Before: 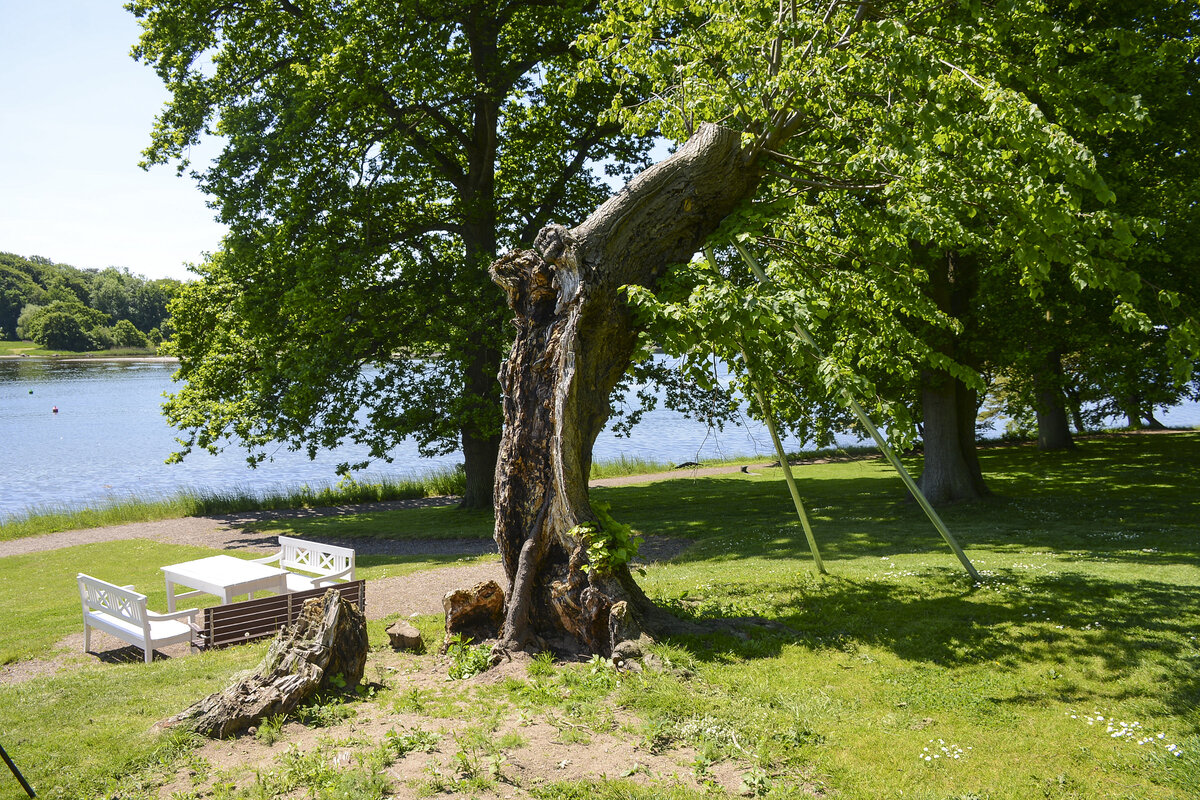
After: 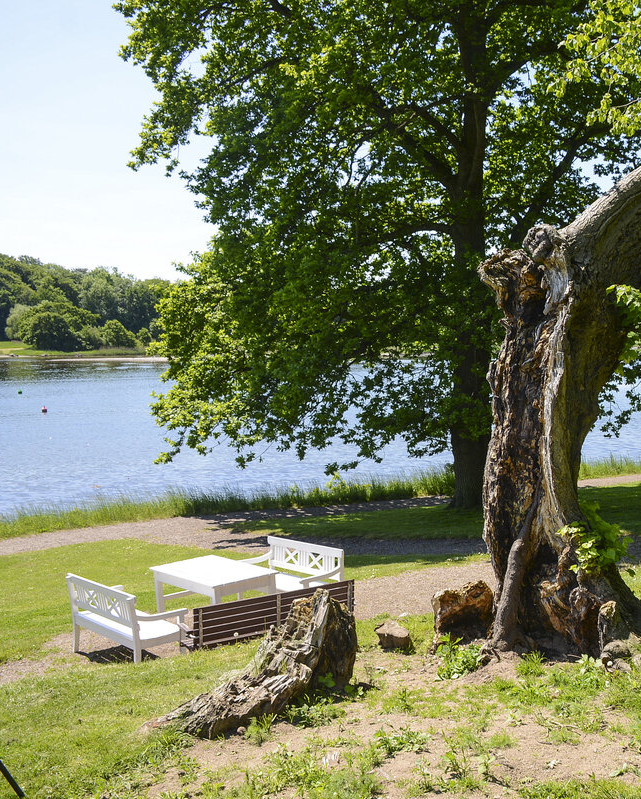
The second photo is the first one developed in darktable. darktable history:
crop: left 0.988%, right 45.567%, bottom 0.08%
